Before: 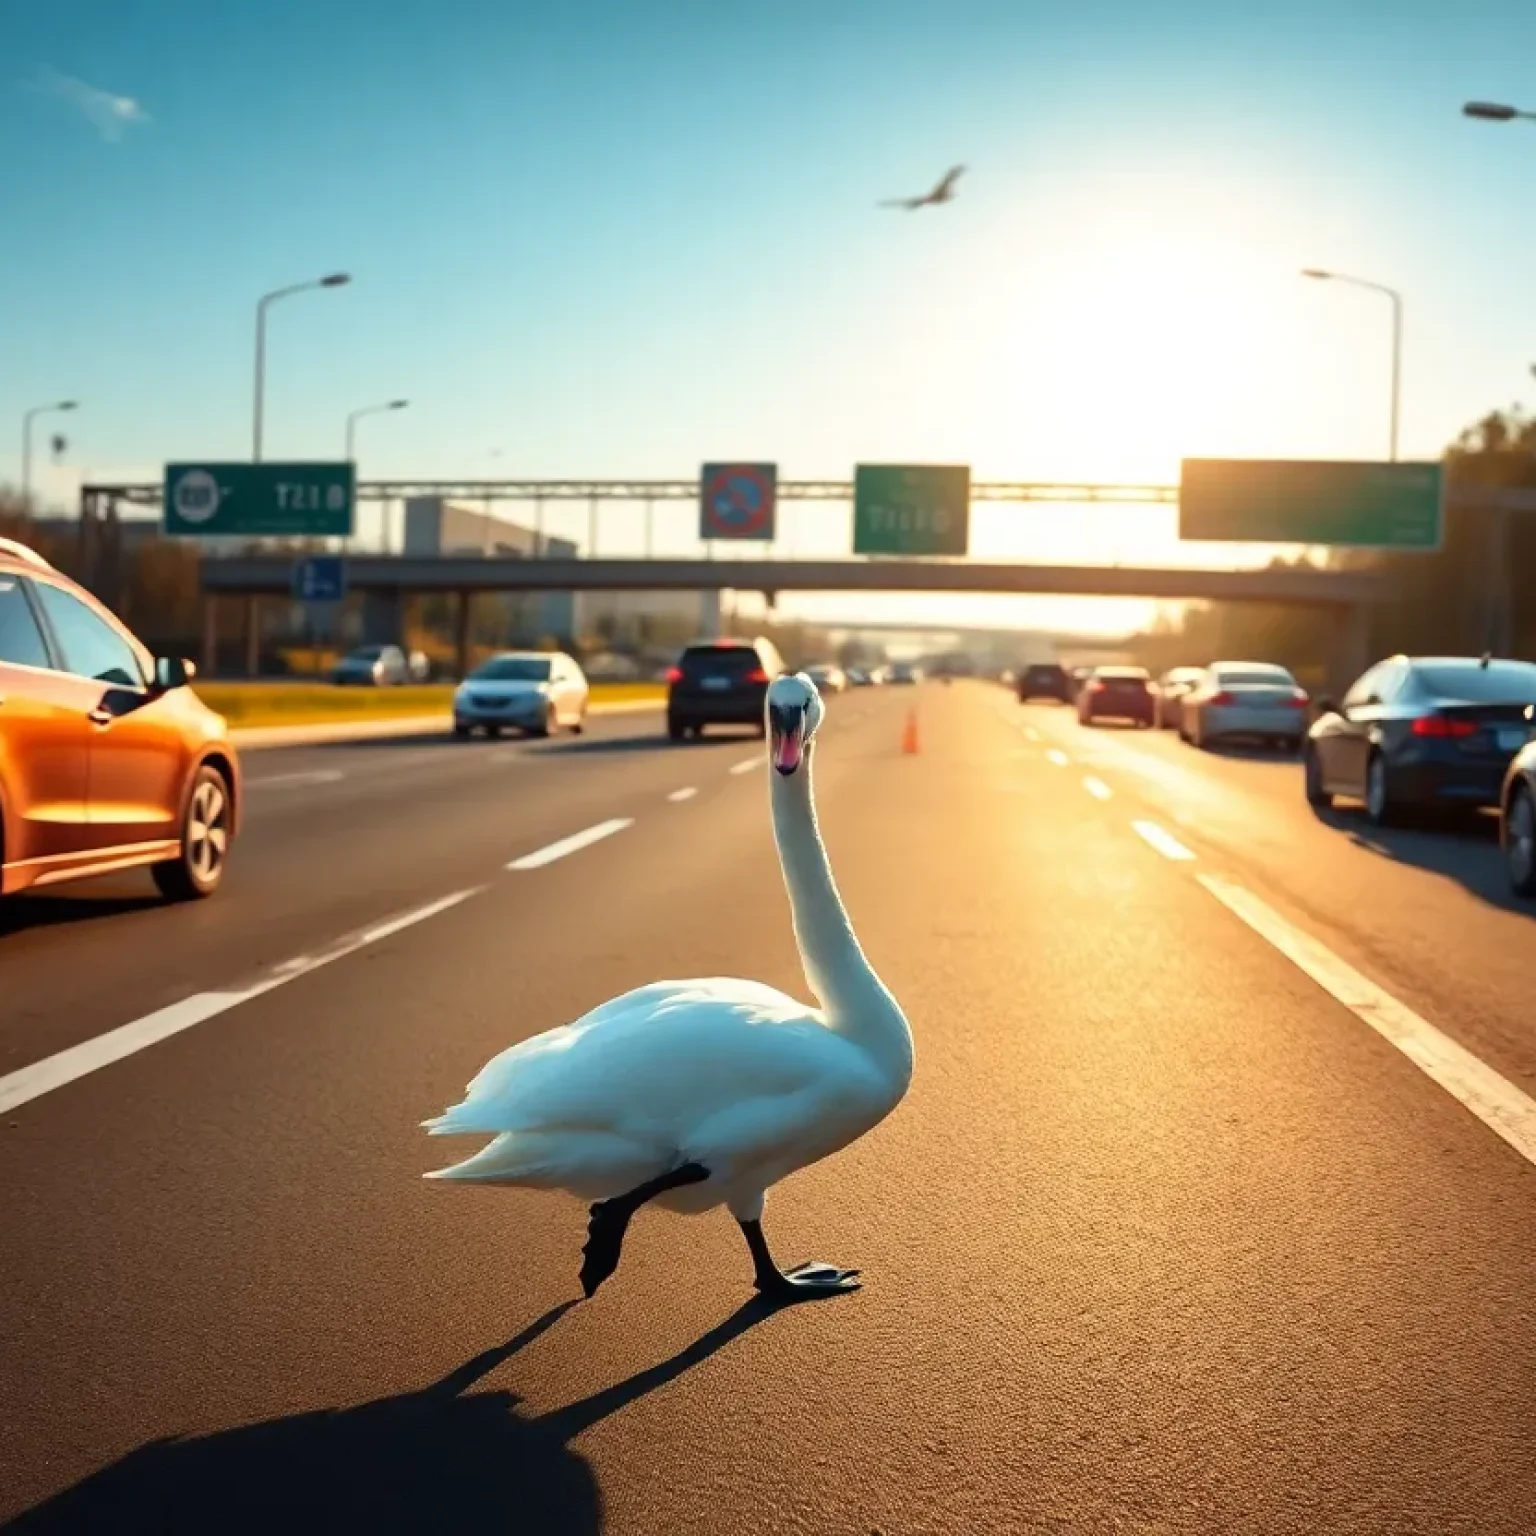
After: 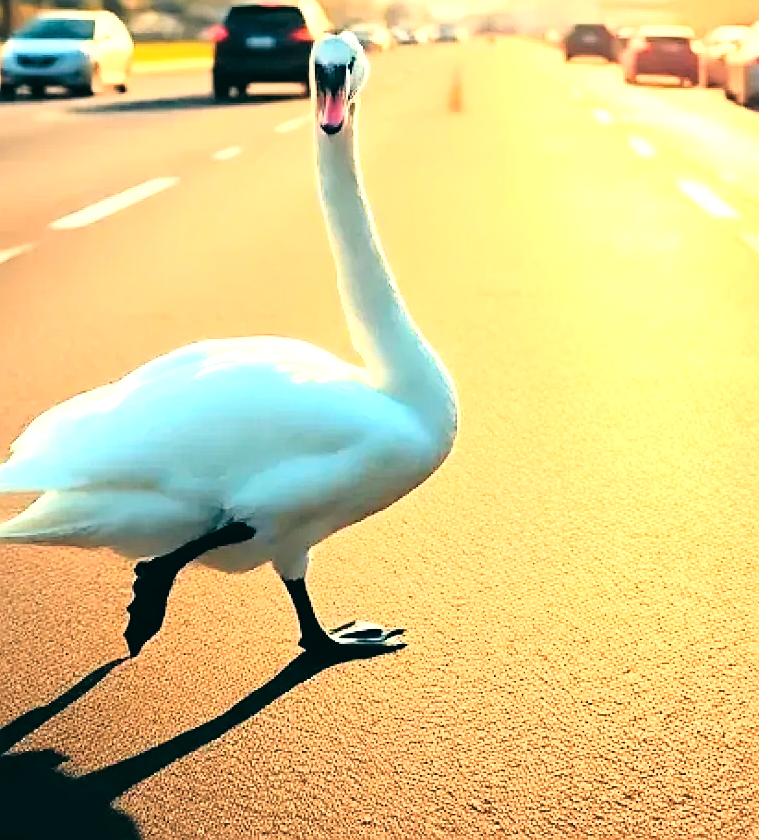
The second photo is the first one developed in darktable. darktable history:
color balance: lift [1.005, 0.99, 1.007, 1.01], gamma [1, 0.979, 1.011, 1.021], gain [0.923, 1.098, 1.025, 0.902], input saturation 90.45%, contrast 7.73%, output saturation 105.91%
sharpen: on, module defaults
crop: left 29.672%, top 41.786%, right 20.851%, bottom 3.487%
tone curve: curves: ch0 [(0, 0.016) (0.11, 0.039) (0.259, 0.235) (0.383, 0.437) (0.499, 0.597) (0.733, 0.867) (0.843, 0.948) (1, 1)], color space Lab, linked channels, preserve colors none
exposure: black level correction 0, exposure 1.1 EV, compensate highlight preservation false
